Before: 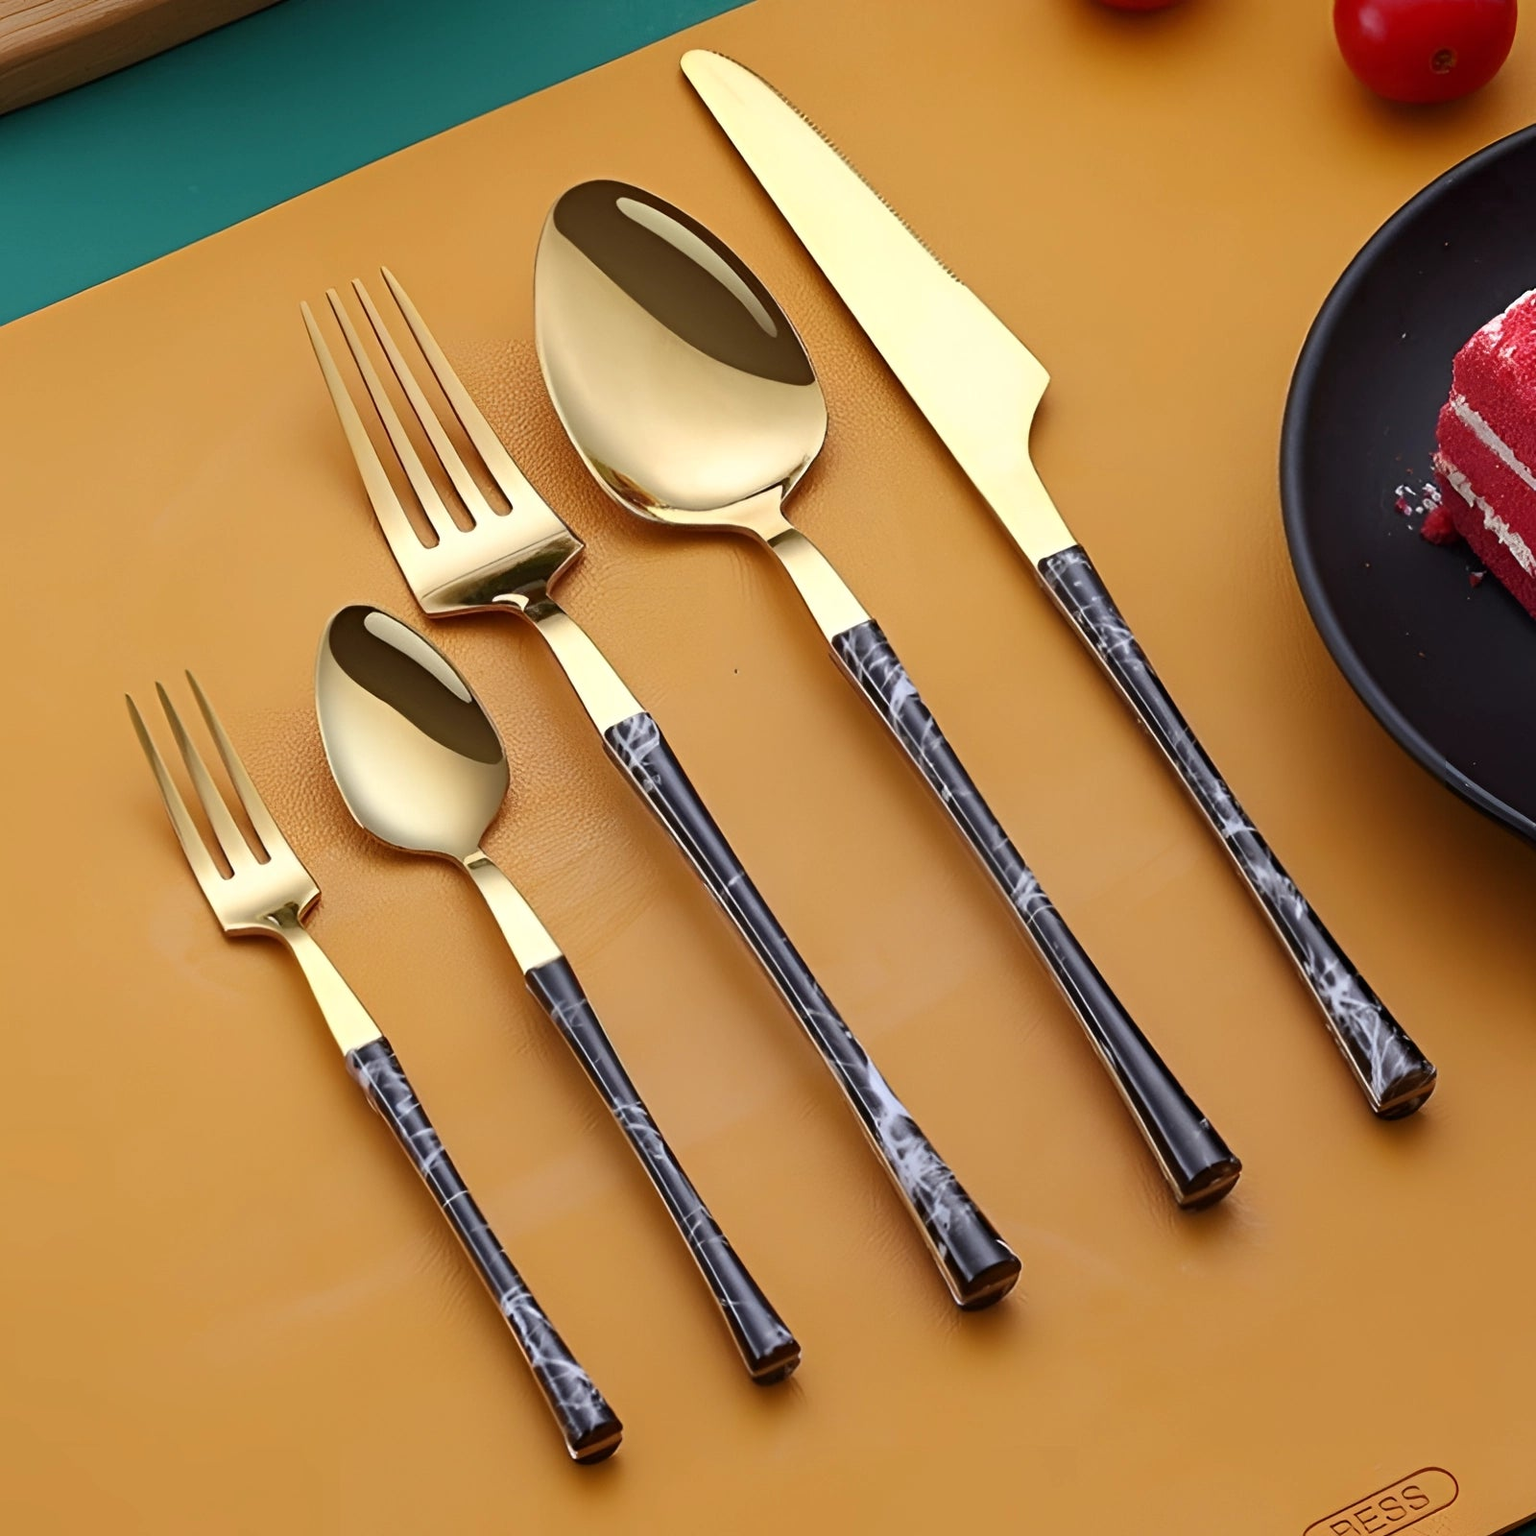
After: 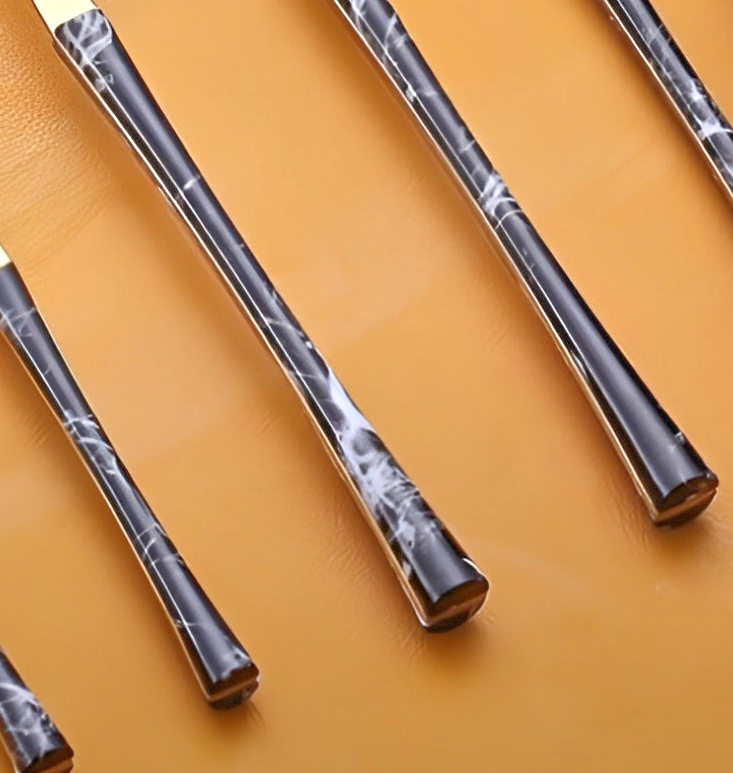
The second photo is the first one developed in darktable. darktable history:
graduated density: rotation -180°, offset 24.95
crop: left 35.976%, top 45.819%, right 18.162%, bottom 5.807%
tone equalizer: -8 EV 2 EV, -7 EV 2 EV, -6 EV 2 EV, -5 EV 2 EV, -4 EV 2 EV, -3 EV 1.5 EV, -2 EV 1 EV, -1 EV 0.5 EV
